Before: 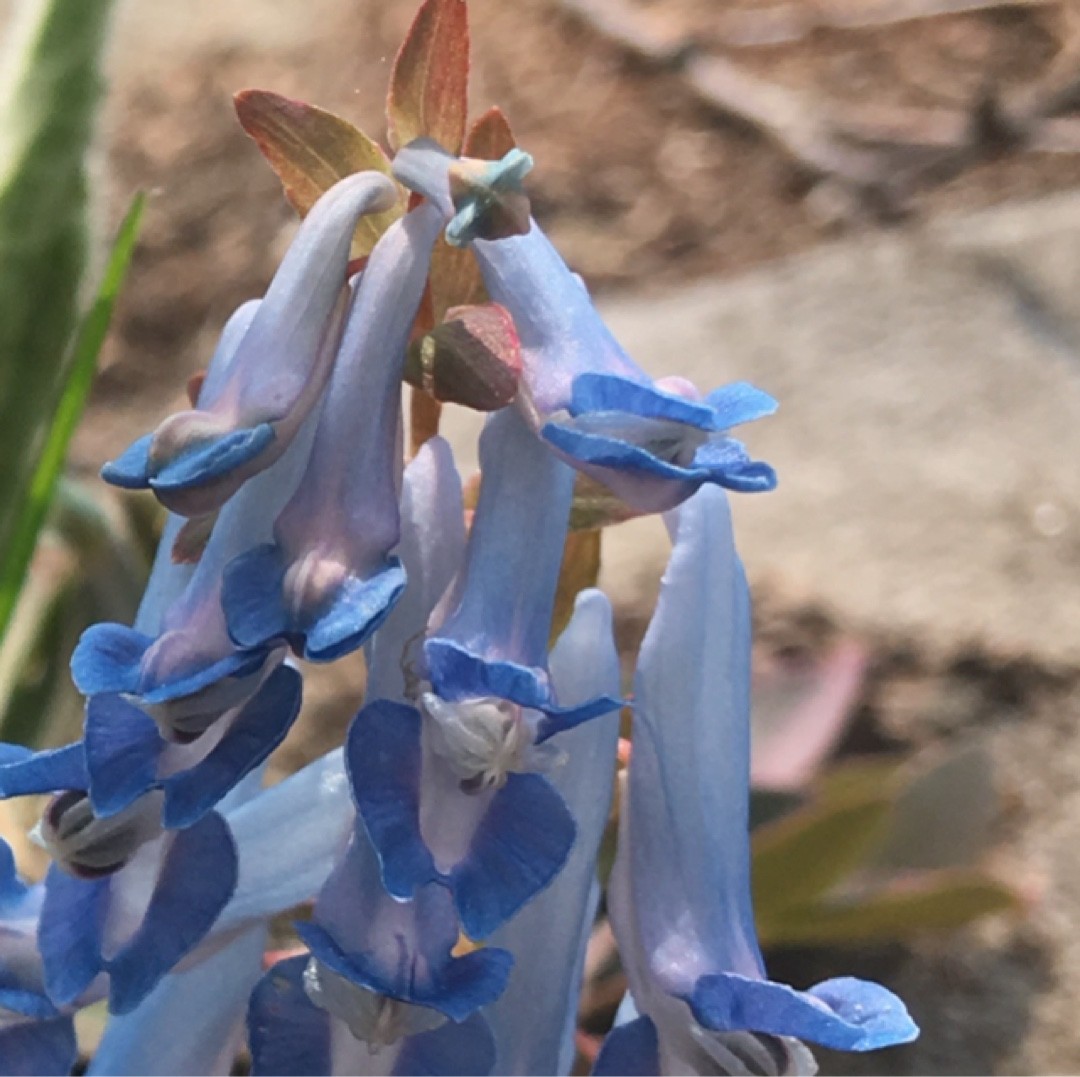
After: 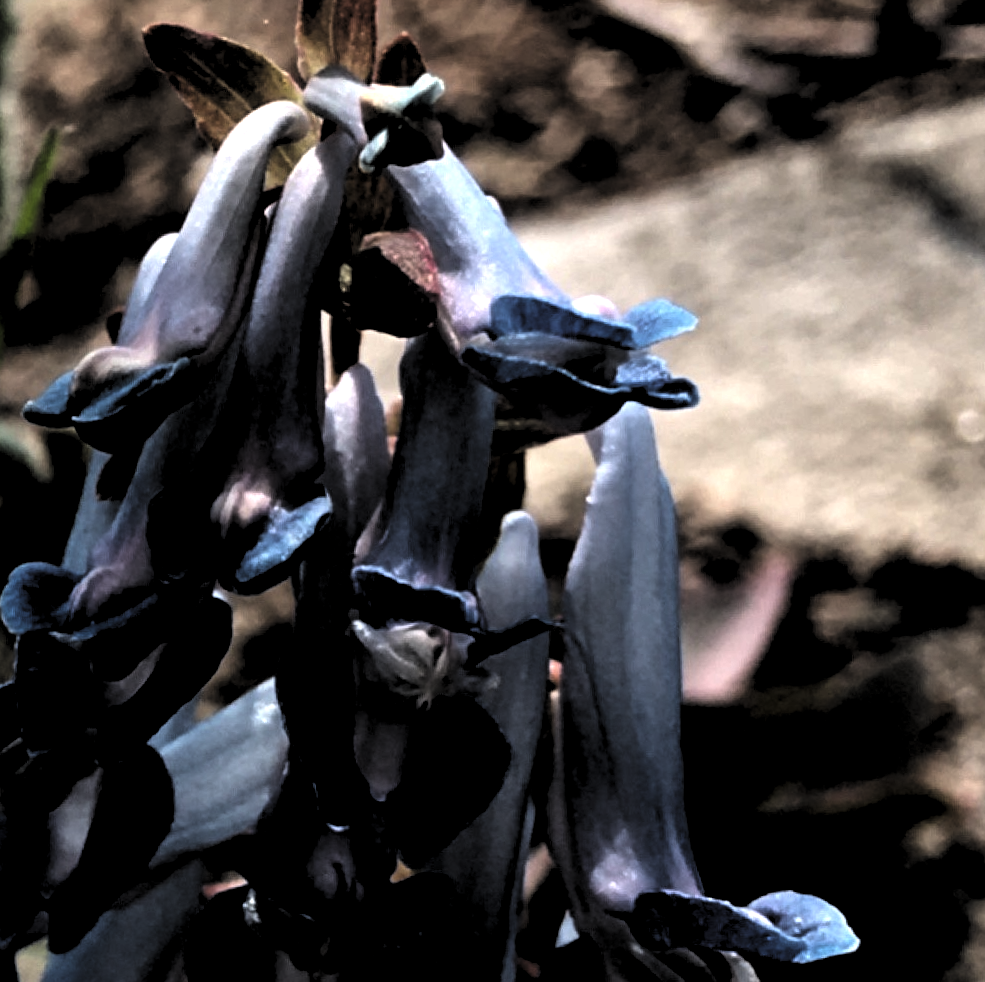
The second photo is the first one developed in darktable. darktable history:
exposure: exposure 0.636 EV, compensate highlight preservation false
crop and rotate: angle 1.96°, left 5.673%, top 5.673%
levels: levels [0.514, 0.759, 1]
